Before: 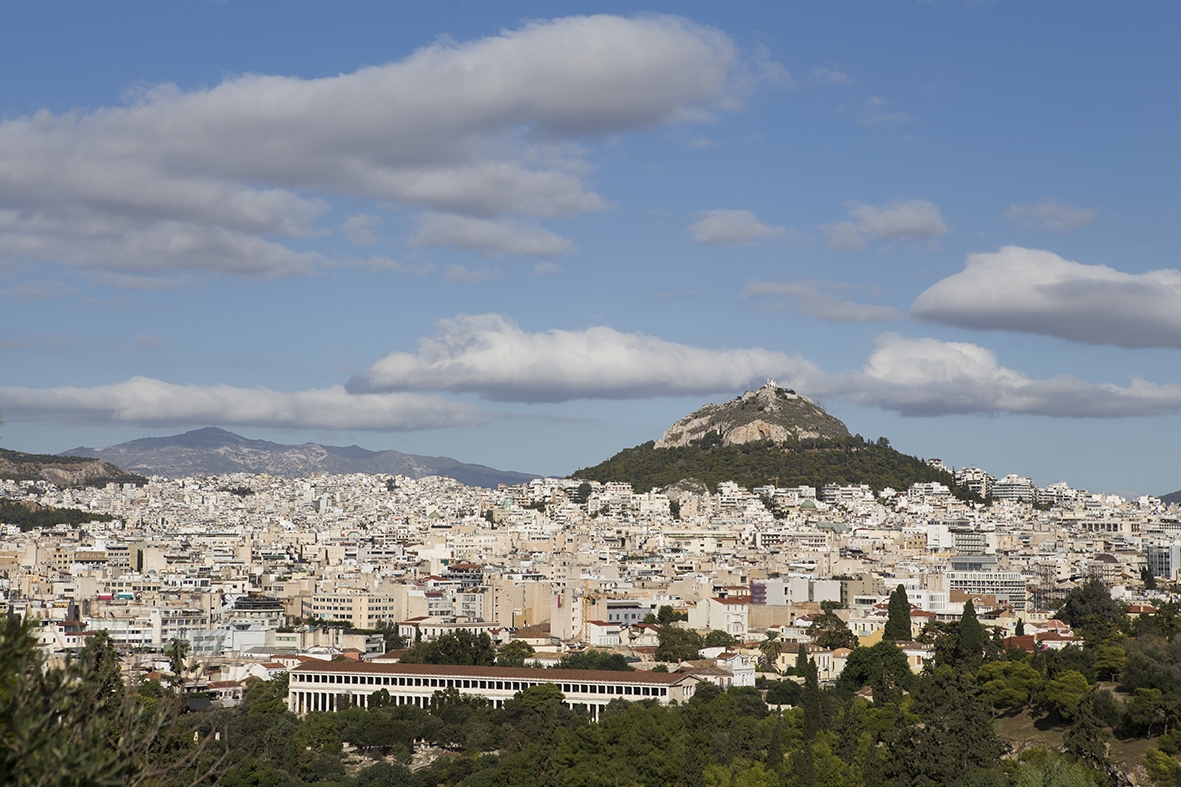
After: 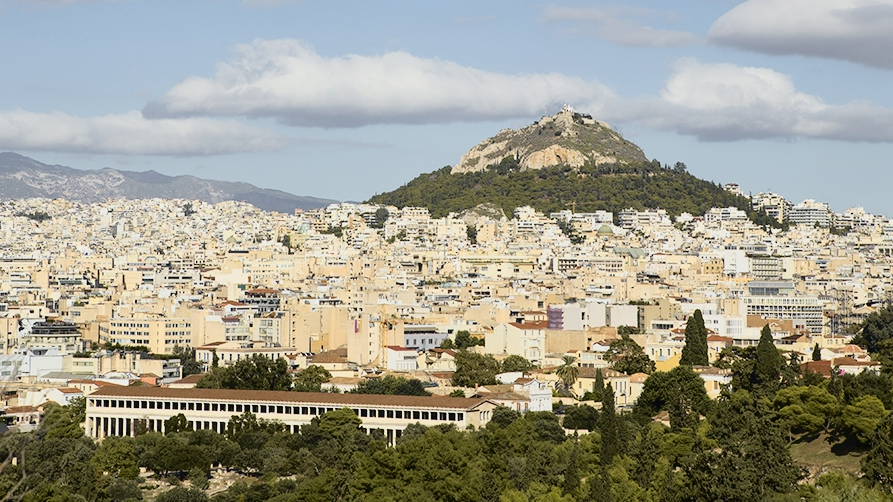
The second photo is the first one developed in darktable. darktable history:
crop and rotate: left 17.299%, top 35.115%, right 7.015%, bottom 1.024%
tone curve: curves: ch0 [(0, 0.013) (0.129, 0.1) (0.291, 0.375) (0.46, 0.576) (0.667, 0.78) (0.851, 0.903) (0.997, 0.951)]; ch1 [(0, 0) (0.353, 0.344) (0.45, 0.46) (0.498, 0.495) (0.528, 0.531) (0.563, 0.566) (0.592, 0.609) (0.657, 0.672) (1, 1)]; ch2 [(0, 0) (0.333, 0.346) (0.375, 0.375) (0.427, 0.44) (0.5, 0.501) (0.505, 0.505) (0.544, 0.573) (0.576, 0.615) (0.612, 0.644) (0.66, 0.715) (1, 1)], color space Lab, independent channels, preserve colors none
